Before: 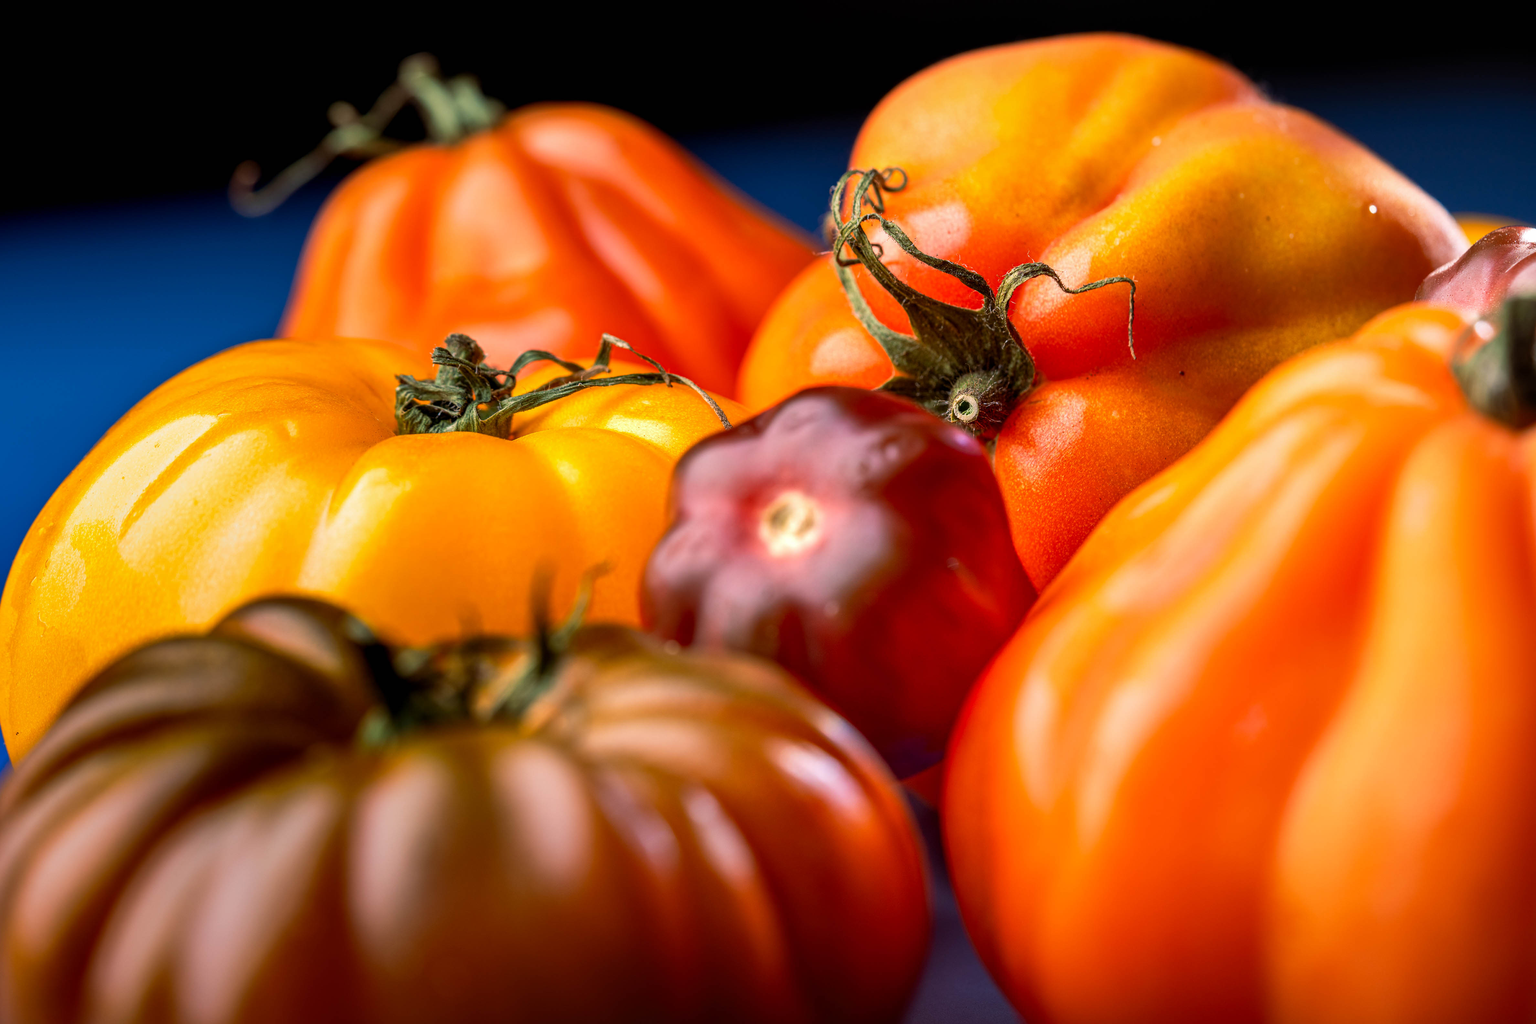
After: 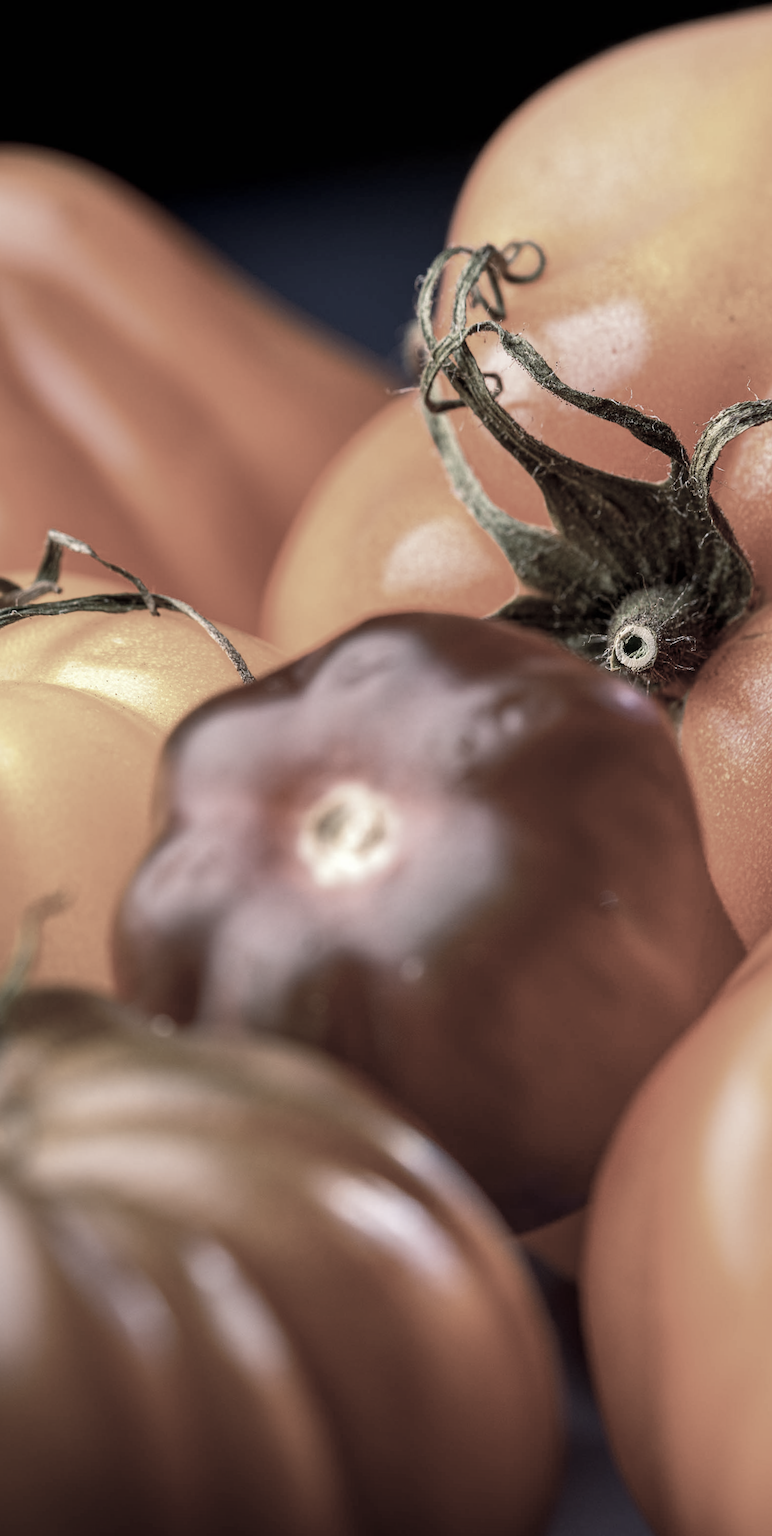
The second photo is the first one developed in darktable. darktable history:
crop: left 33.36%, right 33.36%
color correction: saturation 0.3
rotate and perspective: rotation 0.062°, lens shift (vertical) 0.115, lens shift (horizontal) -0.133, crop left 0.047, crop right 0.94, crop top 0.061, crop bottom 0.94
